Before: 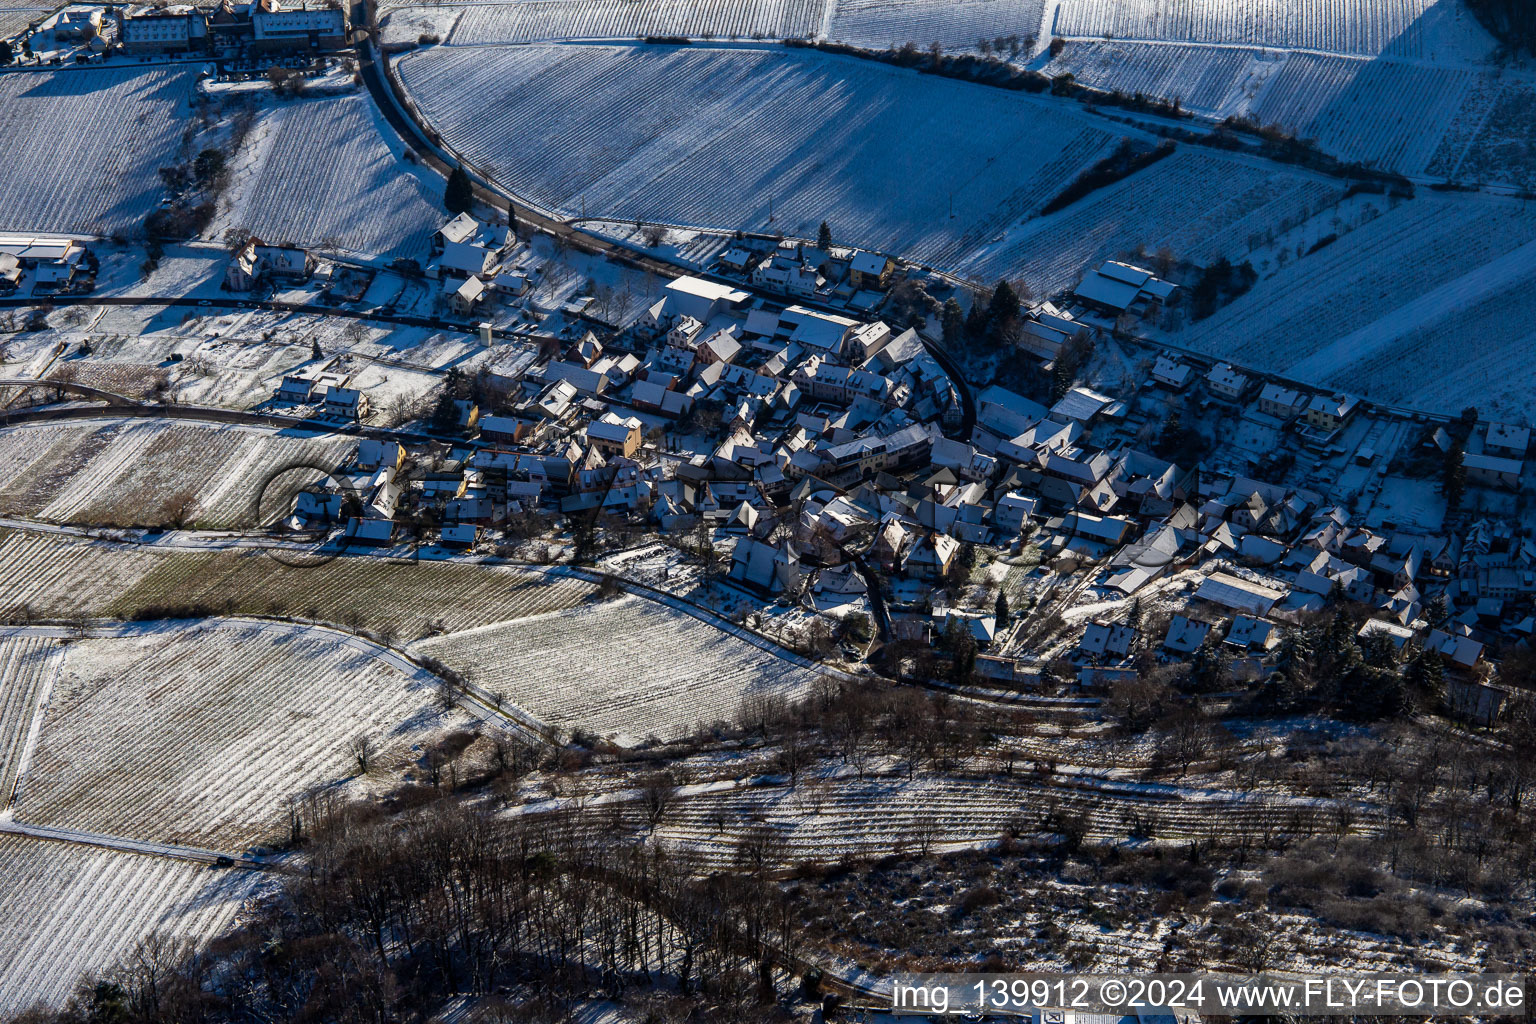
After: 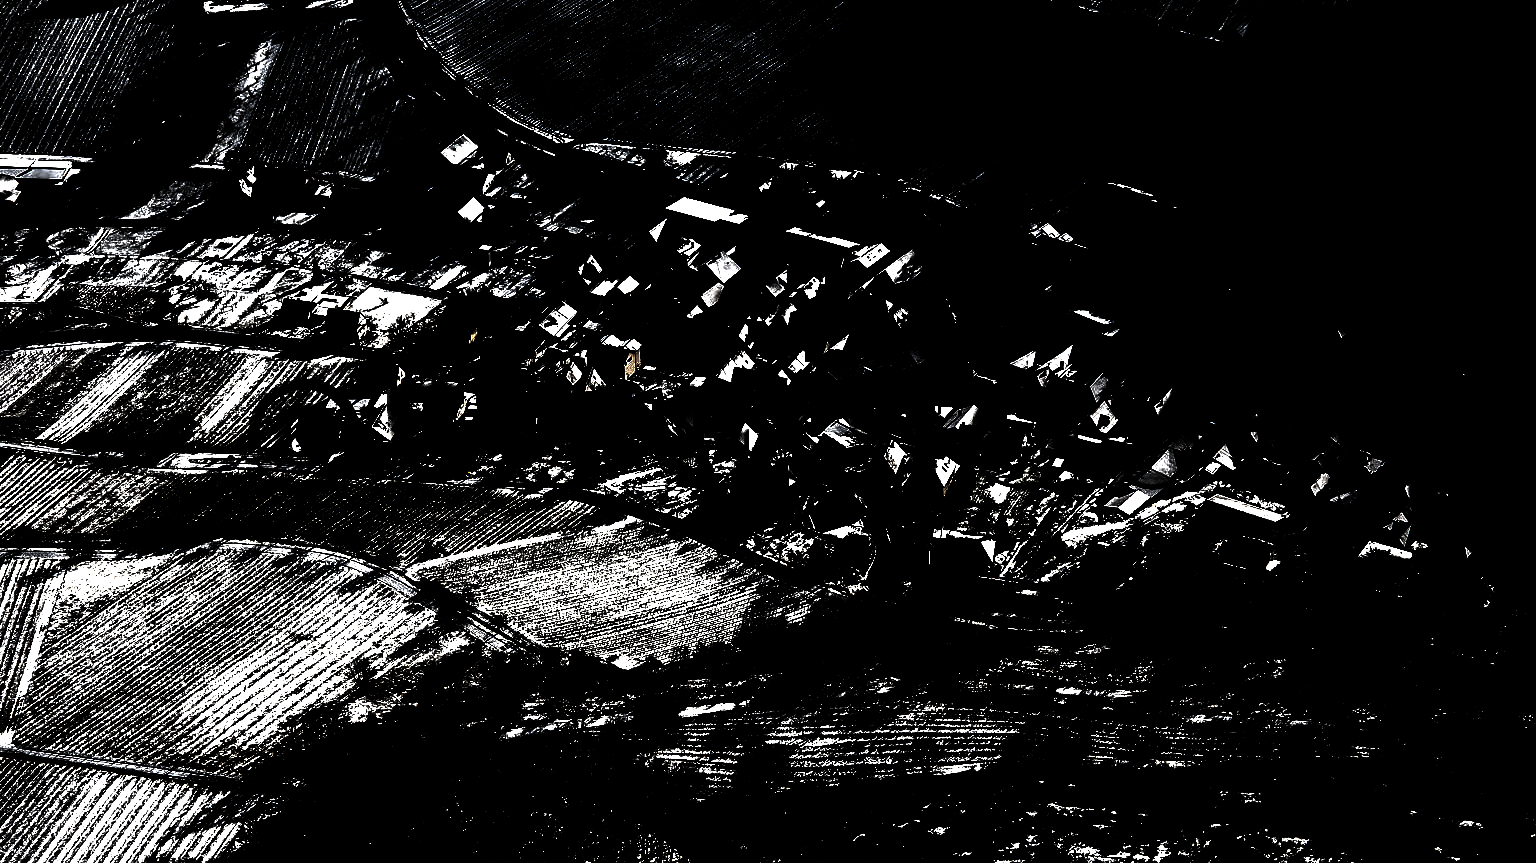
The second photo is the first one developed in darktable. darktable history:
levels: levels [0.721, 0.937, 0.997]
crop: top 7.622%, bottom 8.057%
exposure: black level correction 0, exposure 1.199 EV, compensate highlight preservation false
